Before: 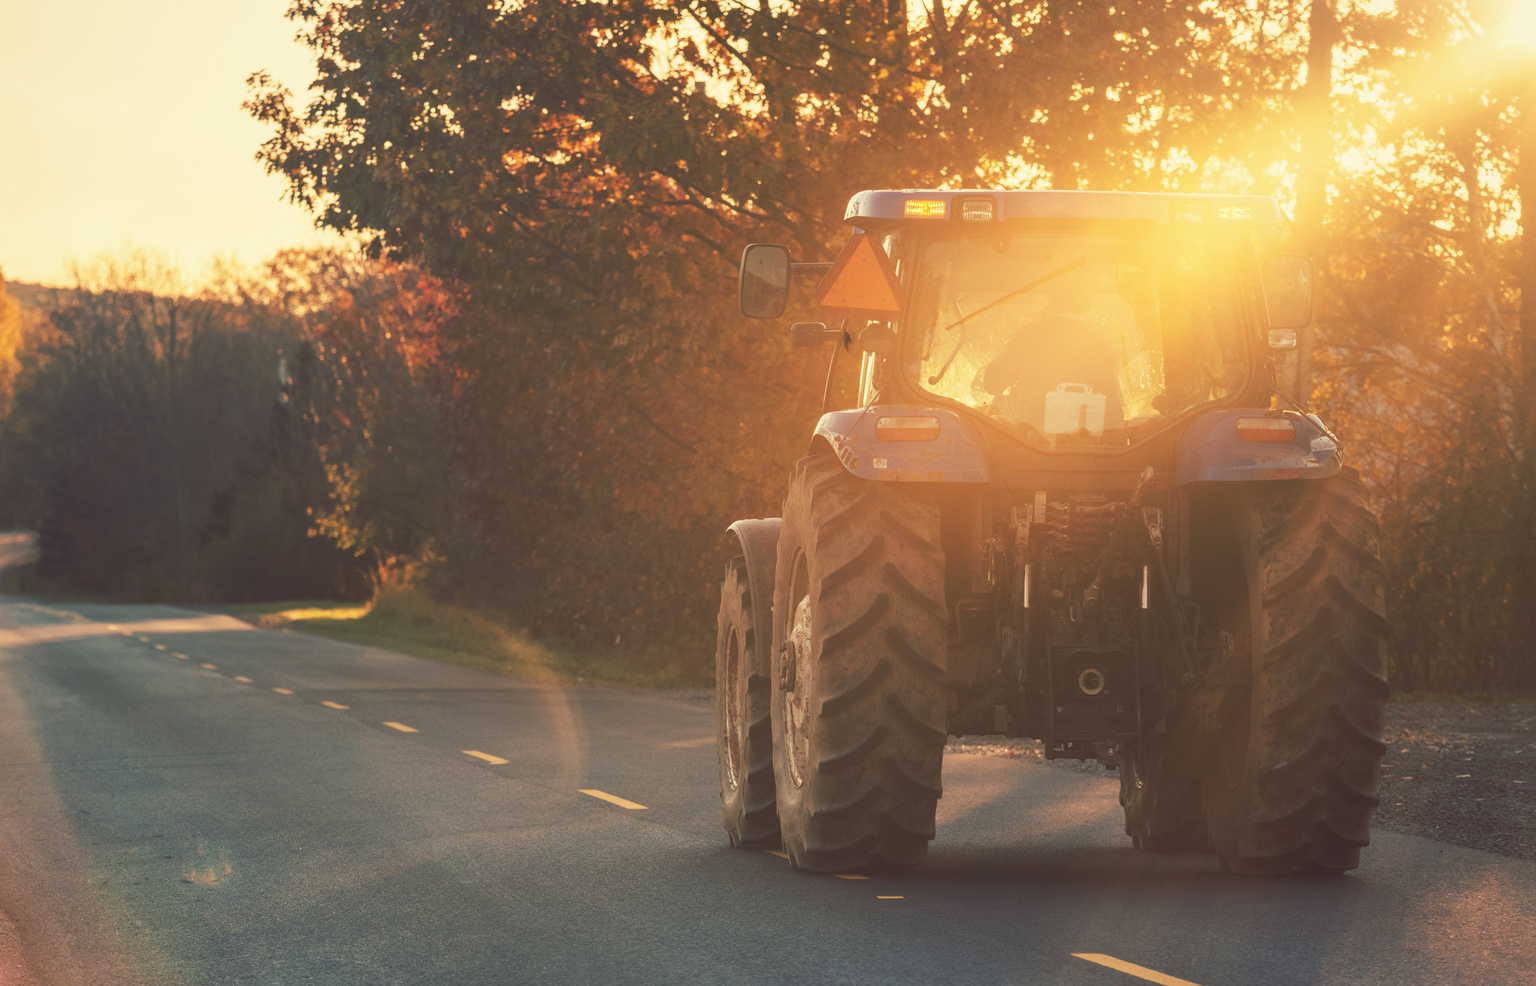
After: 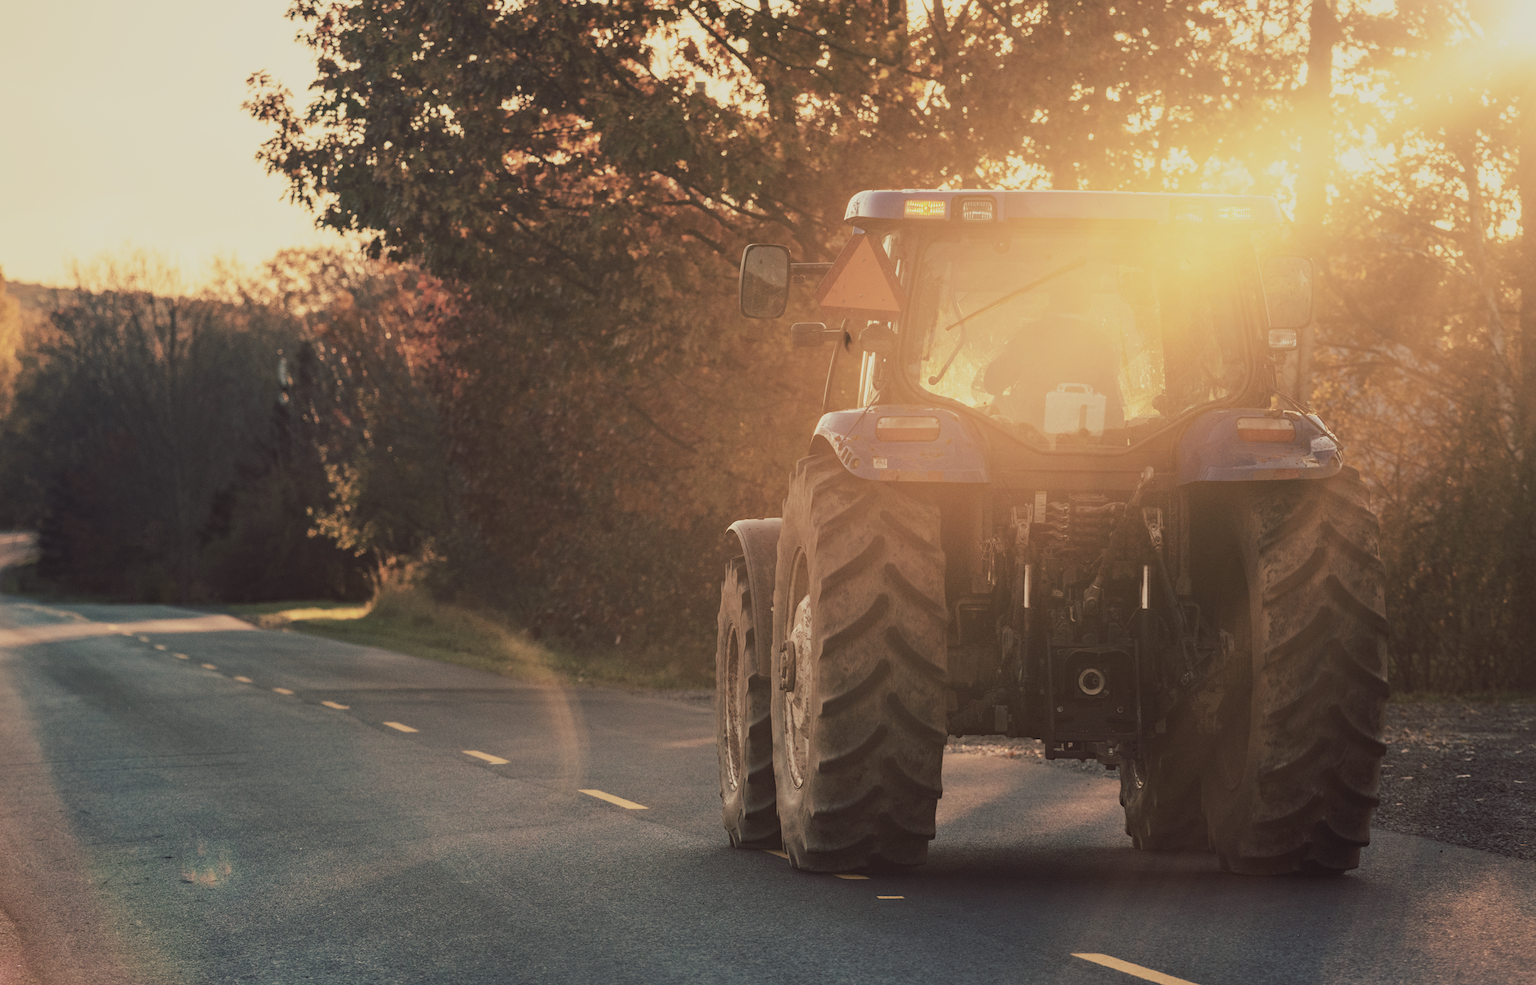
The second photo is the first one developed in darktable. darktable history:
contrast brightness saturation: contrast 0.097, saturation -0.367
filmic rgb: black relative exposure -7.65 EV, white relative exposure 4.56 EV, threshold 3.06 EV, hardness 3.61, contrast 1.052, enable highlight reconstruction true
velvia: on, module defaults
haze removal: compatibility mode true, adaptive false
exposure: black level correction 0, compensate highlight preservation false
